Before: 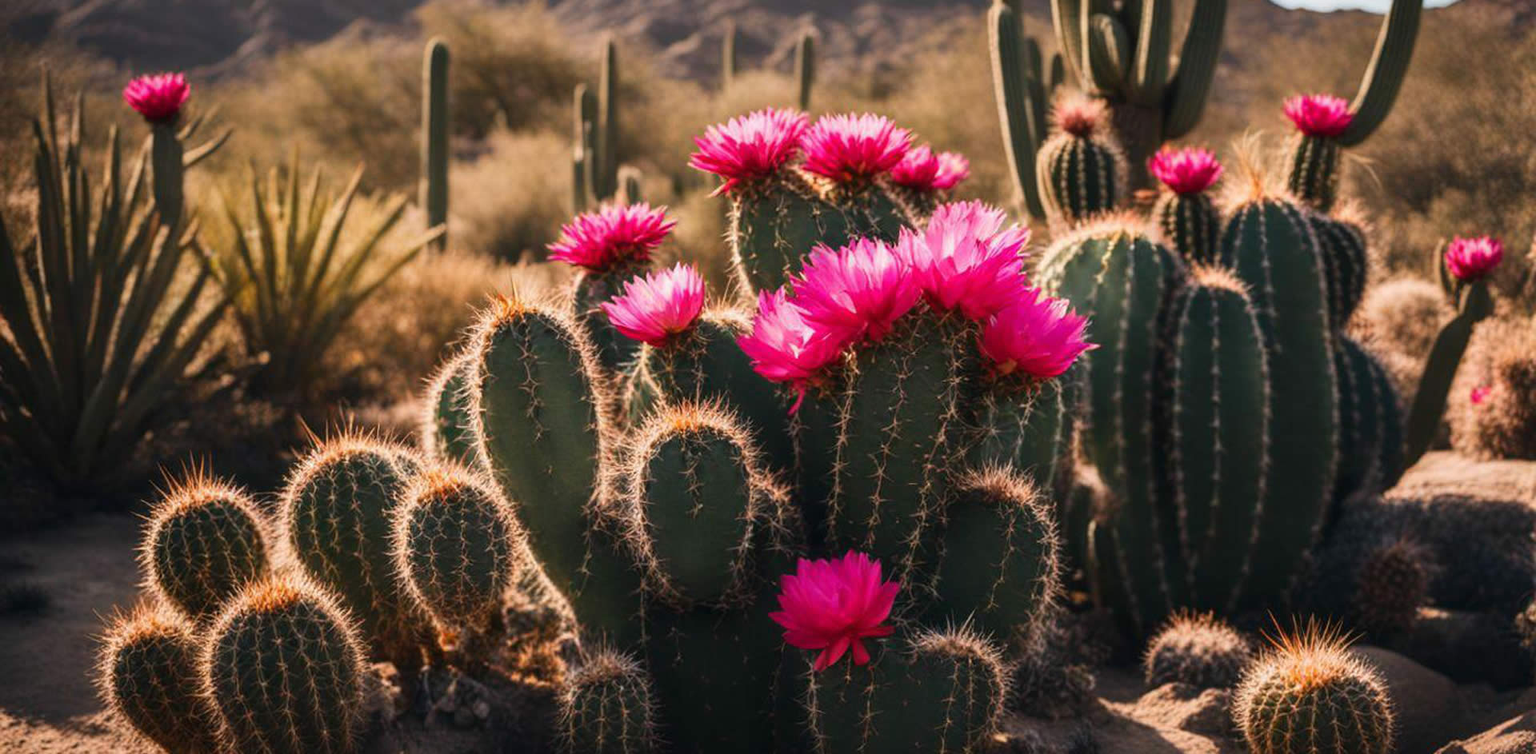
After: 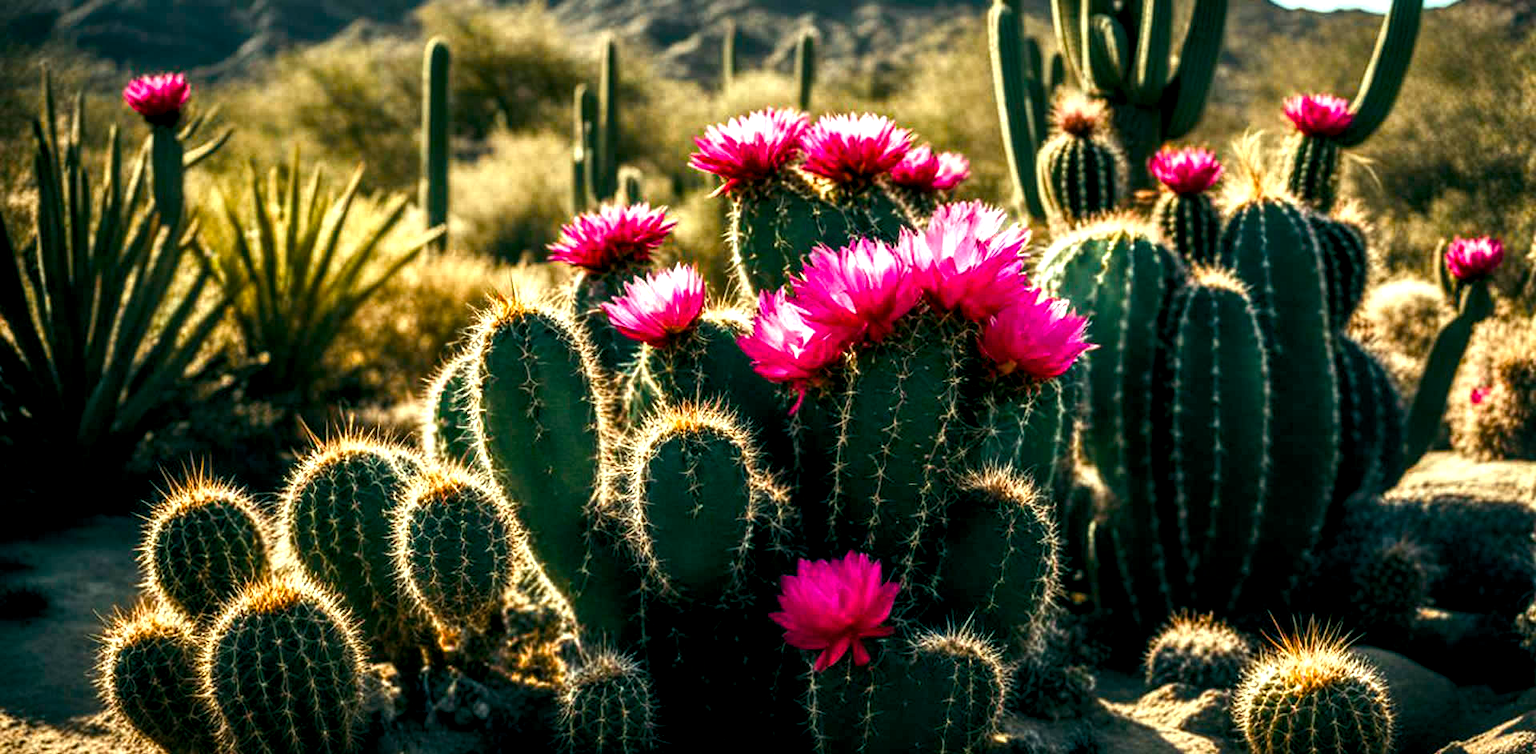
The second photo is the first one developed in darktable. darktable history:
local contrast: detail 150%
color balance rgb: shadows lift › luminance -7.7%, shadows lift › chroma 2.13%, shadows lift › hue 165.27°, power › luminance -7.77%, power › chroma 1.1%, power › hue 215.88°, highlights gain › luminance 15.15%, highlights gain › chroma 7%, highlights gain › hue 125.57°, global offset › luminance -0.33%, global offset › chroma 0.11%, global offset › hue 165.27°, perceptual saturation grading › global saturation 24.42%, perceptual saturation grading › highlights -24.42%, perceptual saturation grading › mid-tones 24.42%, perceptual saturation grading › shadows 40%, perceptual brilliance grading › global brilliance -5%, perceptual brilliance grading › highlights 24.42%, perceptual brilliance grading › mid-tones 7%, perceptual brilliance grading › shadows -5%
